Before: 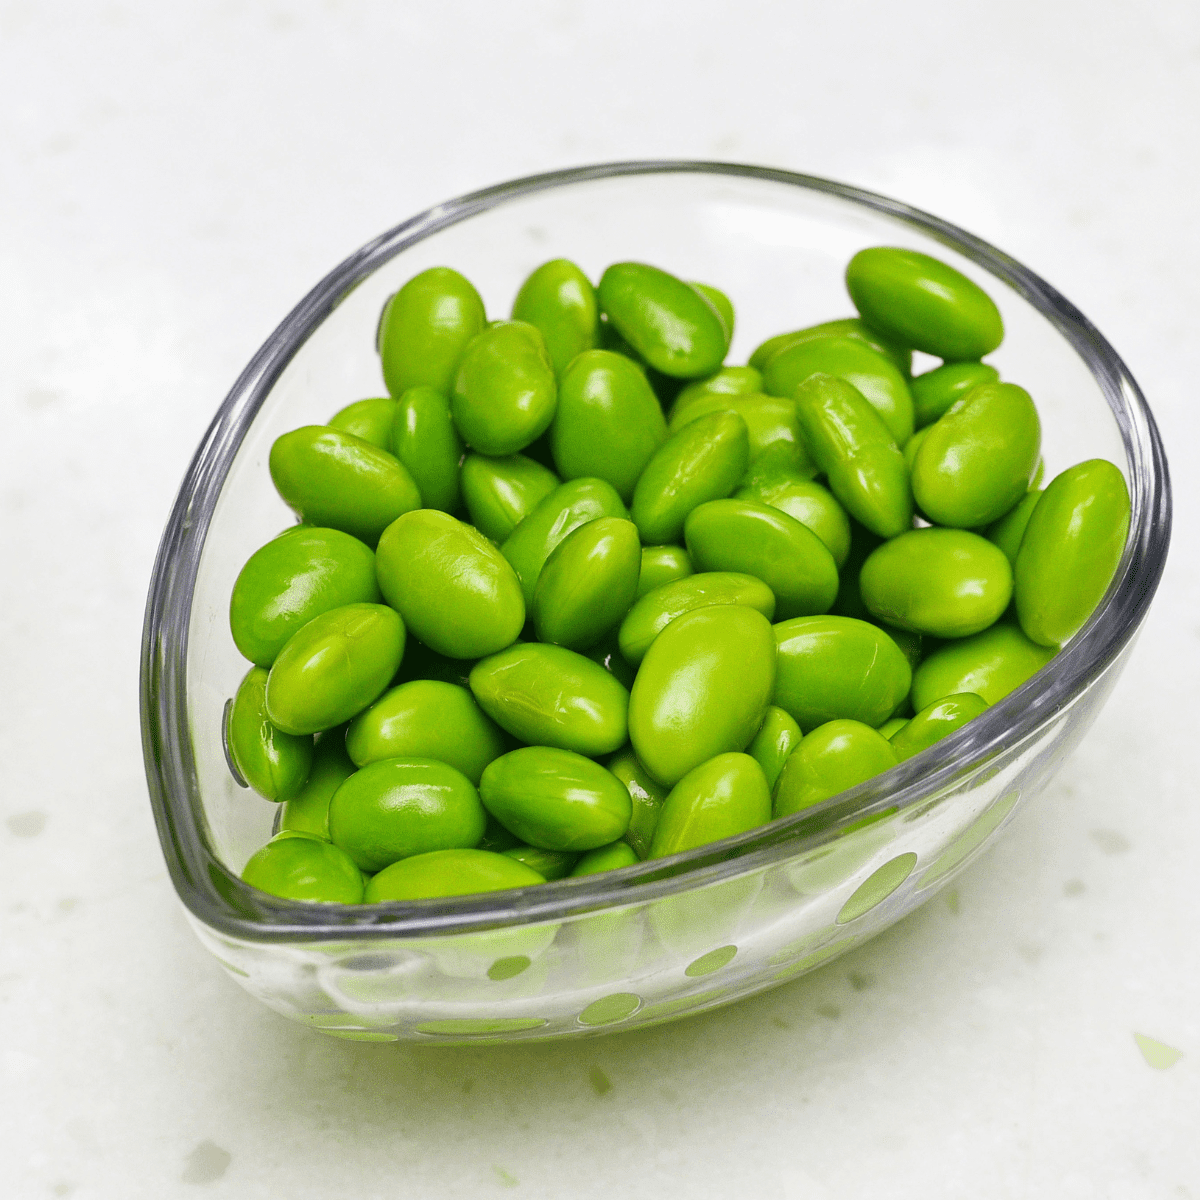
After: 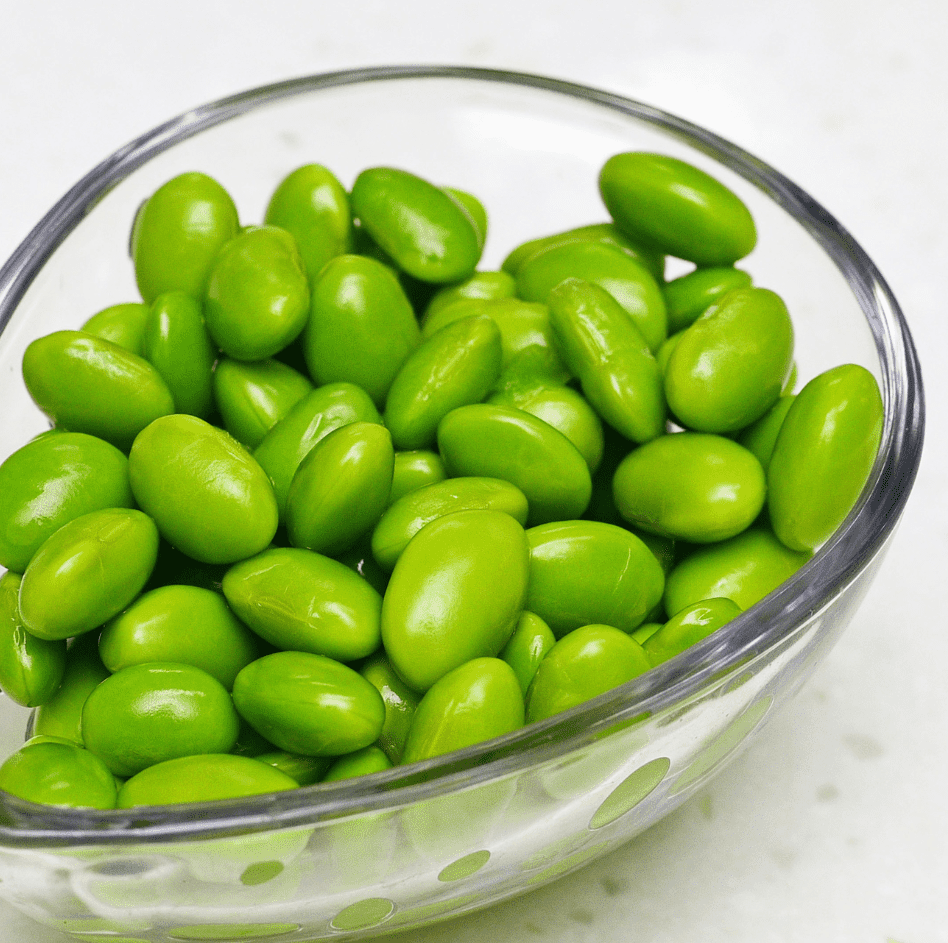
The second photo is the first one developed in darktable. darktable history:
crop and rotate: left 20.623%, top 7.992%, right 0.348%, bottom 13.352%
